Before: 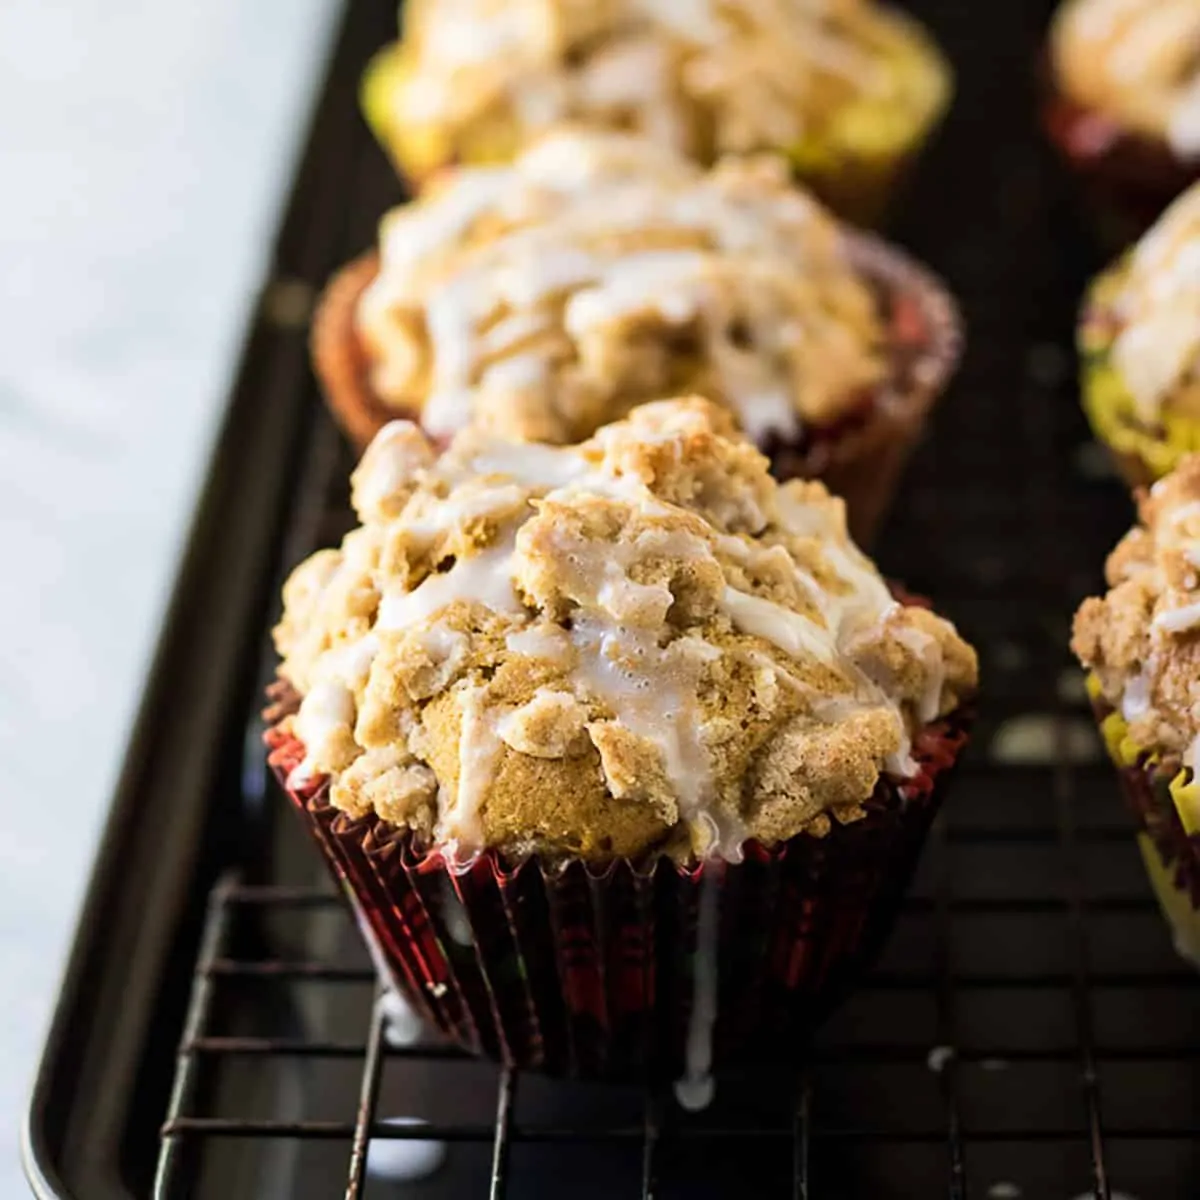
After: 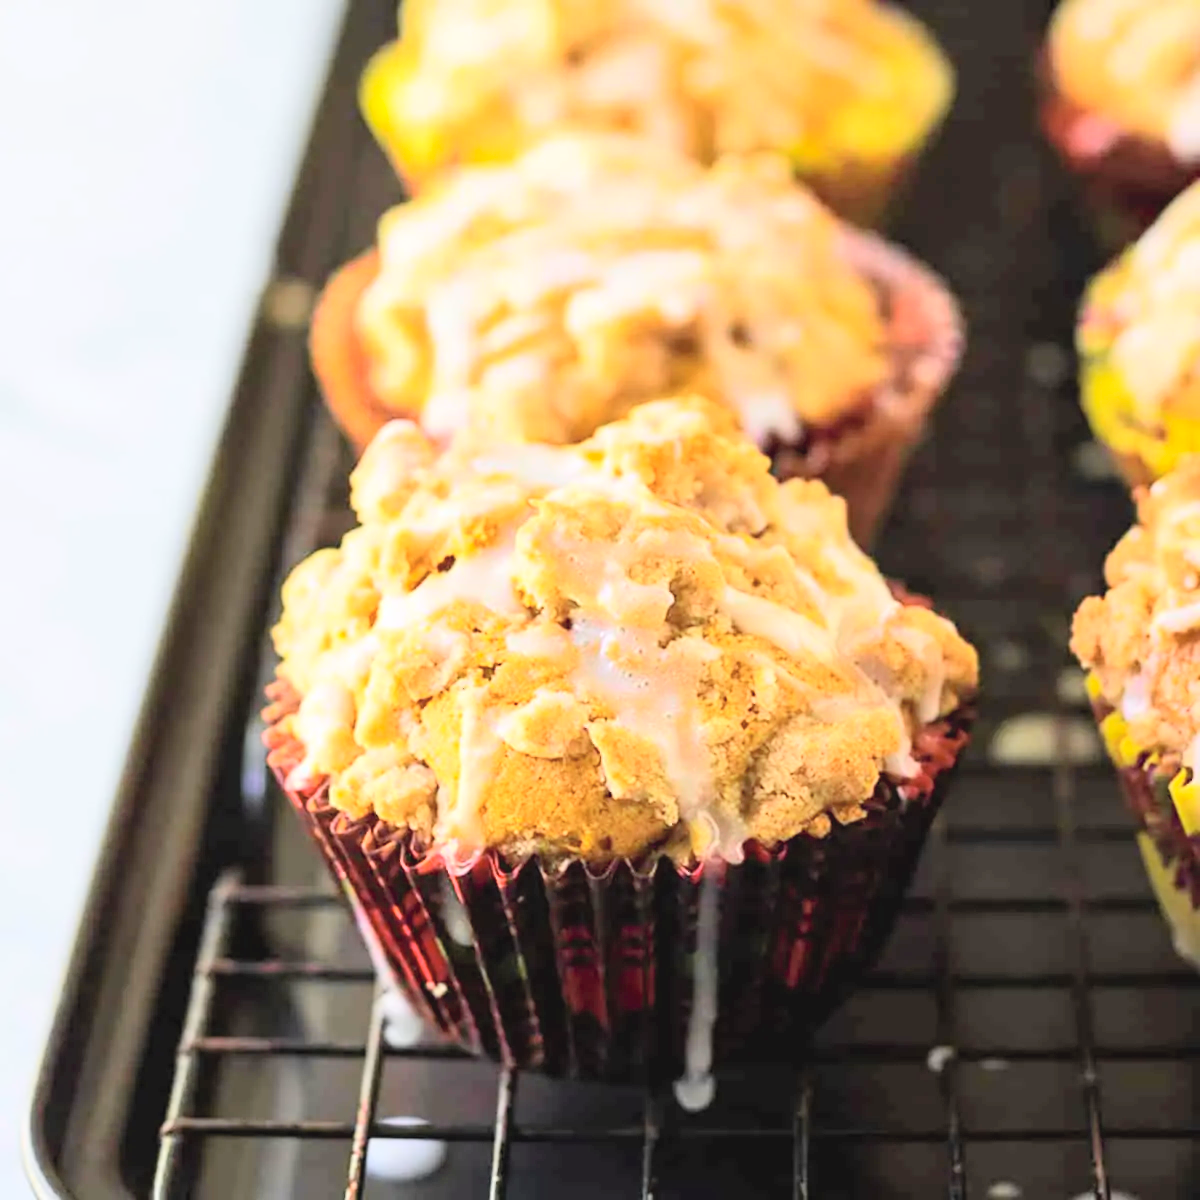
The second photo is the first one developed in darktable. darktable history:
global tonemap: drago (0.7, 100)
tone curve: curves: ch0 [(0, 0.013) (0.036, 0.045) (0.274, 0.286) (0.566, 0.623) (0.794, 0.827) (1, 0.953)]; ch1 [(0, 0) (0.389, 0.403) (0.462, 0.48) (0.499, 0.5) (0.524, 0.527) (0.57, 0.599) (0.626, 0.65) (0.761, 0.781) (1, 1)]; ch2 [(0, 0) (0.464, 0.478) (0.5, 0.501) (0.533, 0.542) (0.599, 0.613) (0.704, 0.731) (1, 1)], color space Lab, independent channels, preserve colors none
exposure: black level correction 0, exposure 1.2 EV, compensate highlight preservation false
